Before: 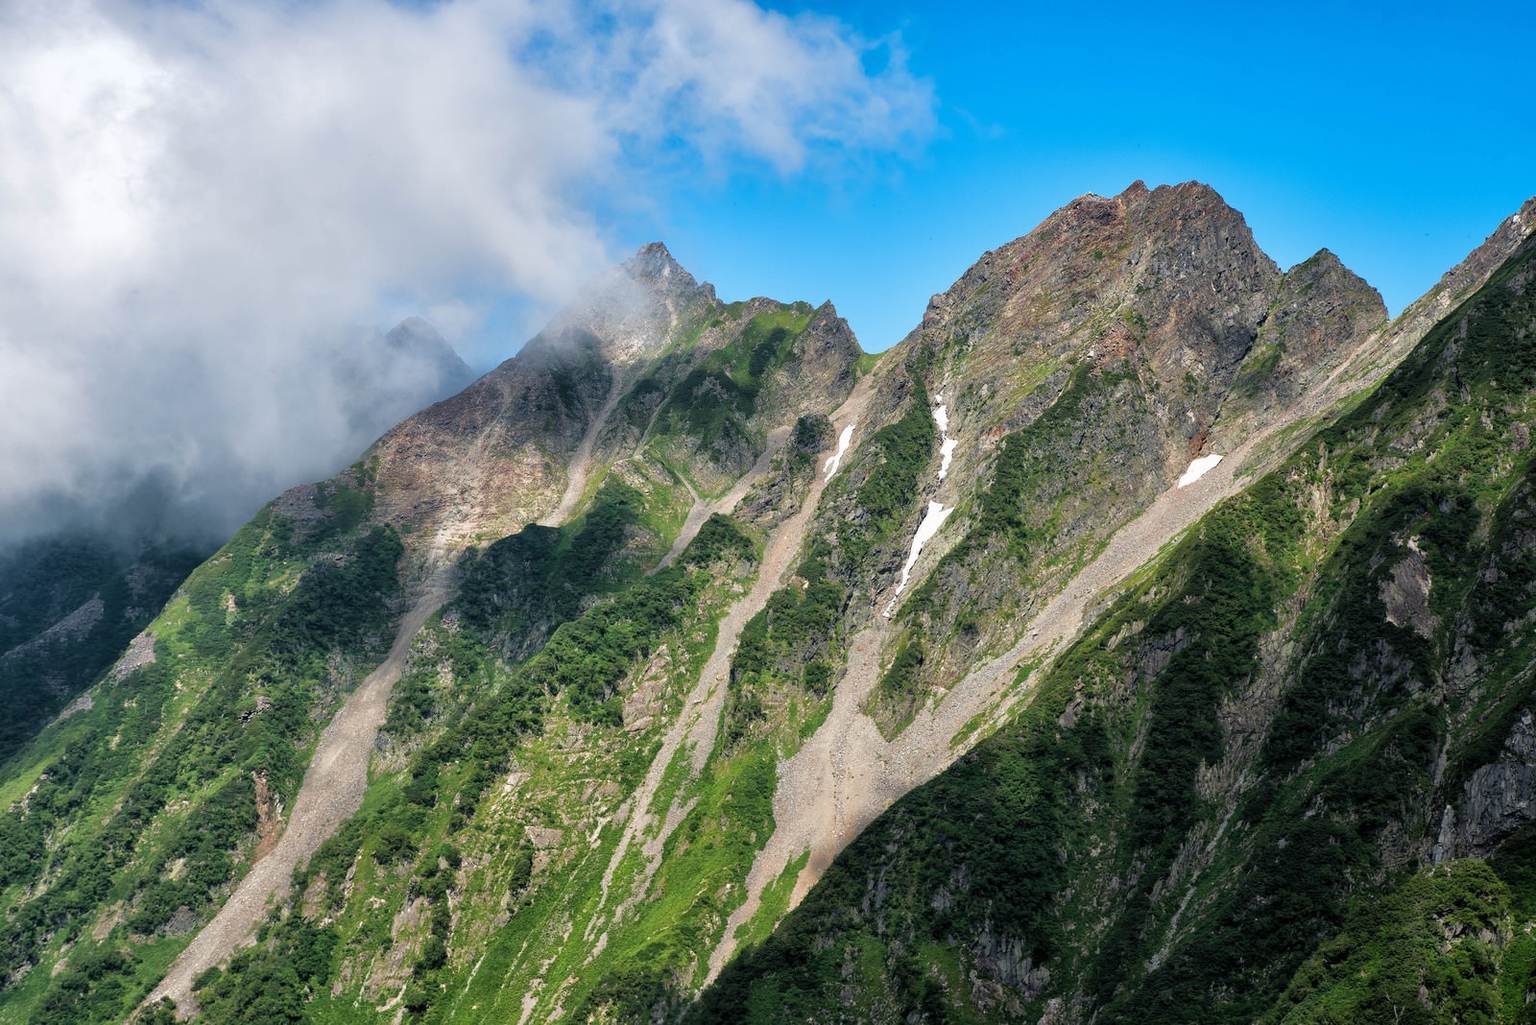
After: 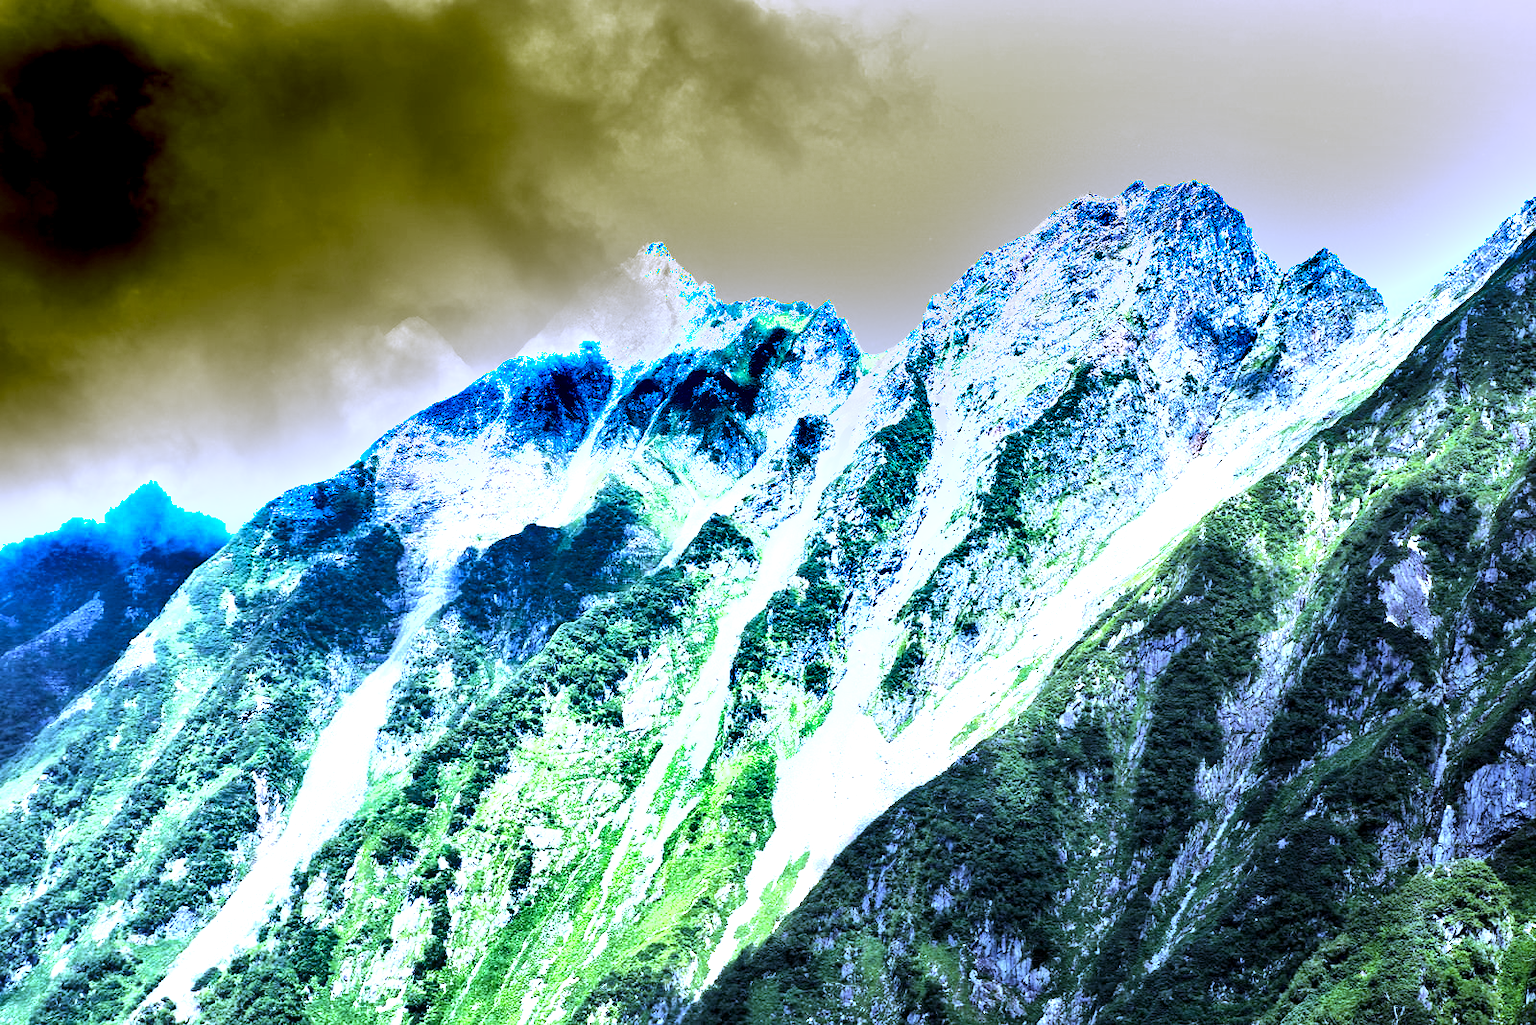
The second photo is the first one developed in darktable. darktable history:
exposure: black level correction 0.001, exposure 1.719 EV, compensate exposure bias true, compensate highlight preservation false
shadows and highlights: shadows 12, white point adjustment 1.2, soften with gaussian
tone equalizer: -8 EV -0.75 EV, -7 EV -0.7 EV, -6 EV -0.6 EV, -5 EV -0.4 EV, -3 EV 0.4 EV, -2 EV 0.6 EV, -1 EV 0.7 EV, +0 EV 0.75 EV, edges refinement/feathering 500, mask exposure compensation -1.57 EV, preserve details no
white balance: red 0.766, blue 1.537
